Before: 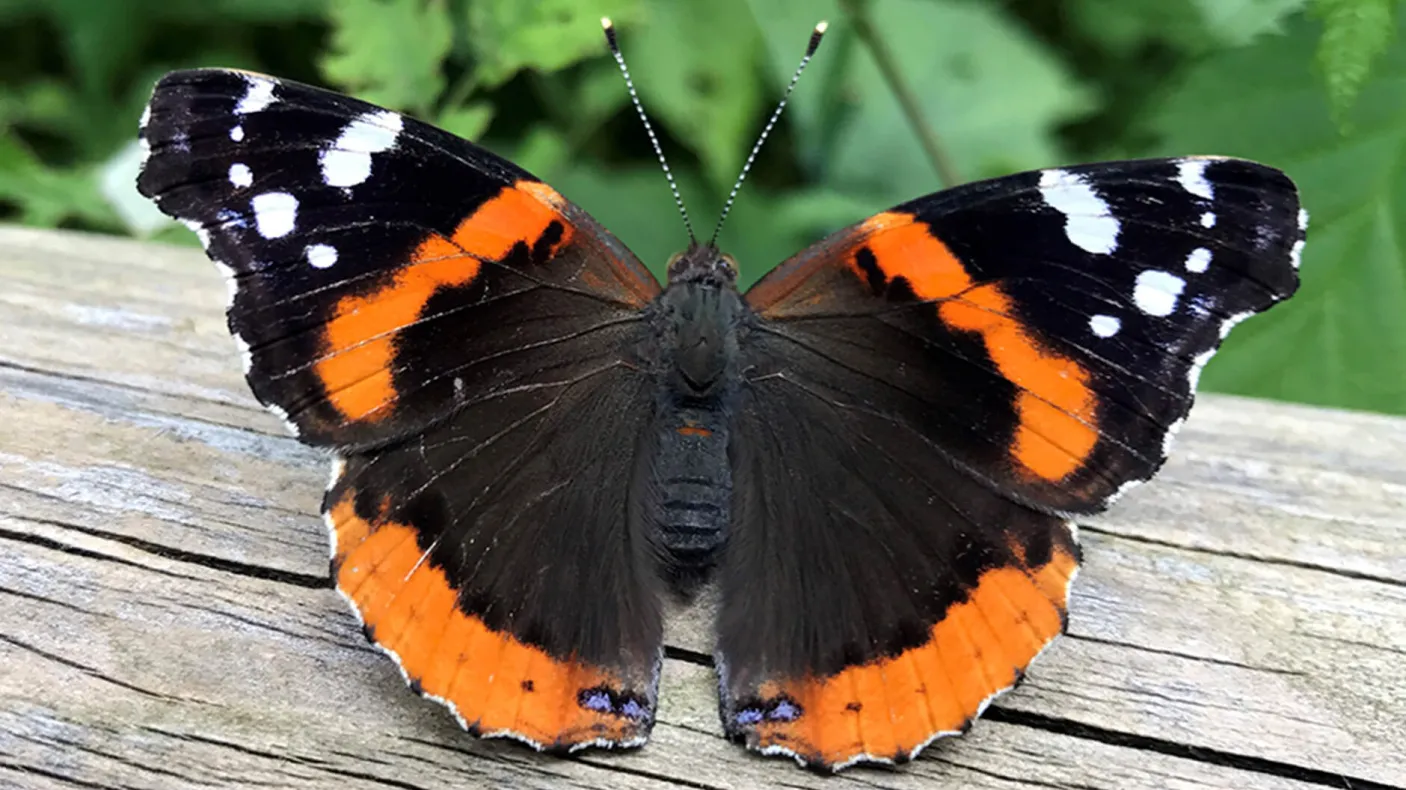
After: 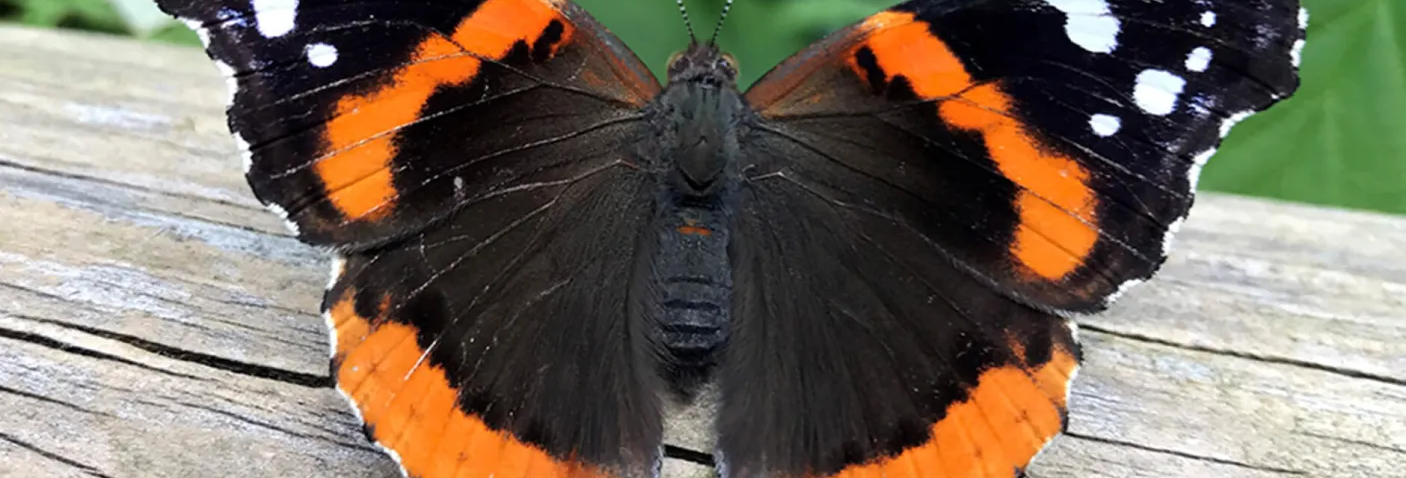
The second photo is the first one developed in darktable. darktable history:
crop and rotate: top 25.469%, bottom 14%
